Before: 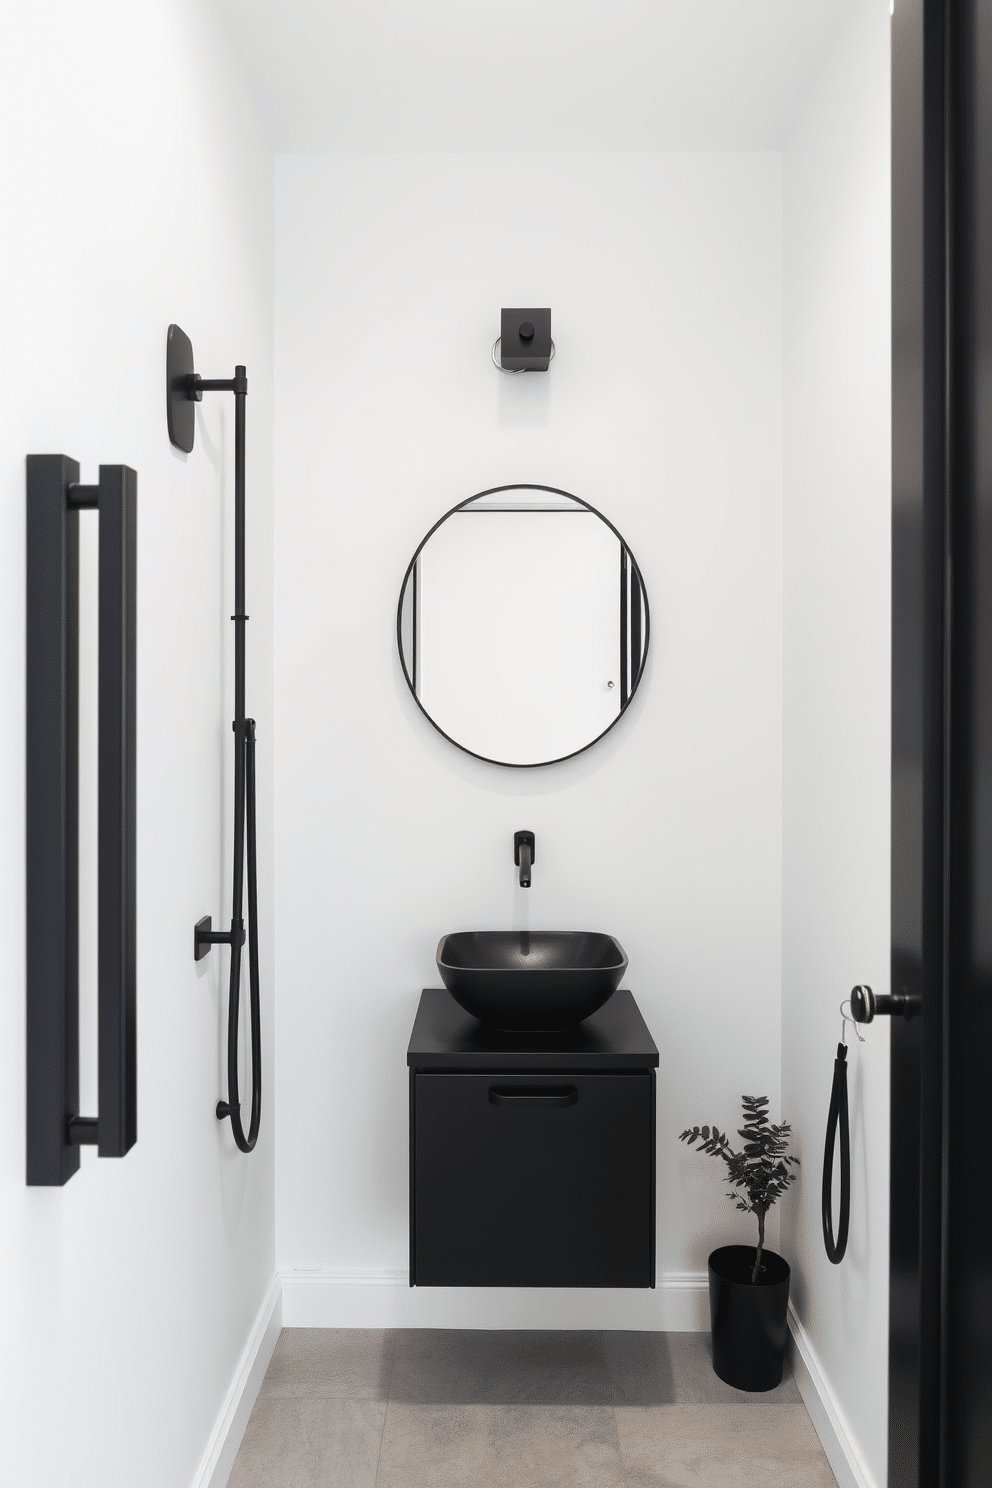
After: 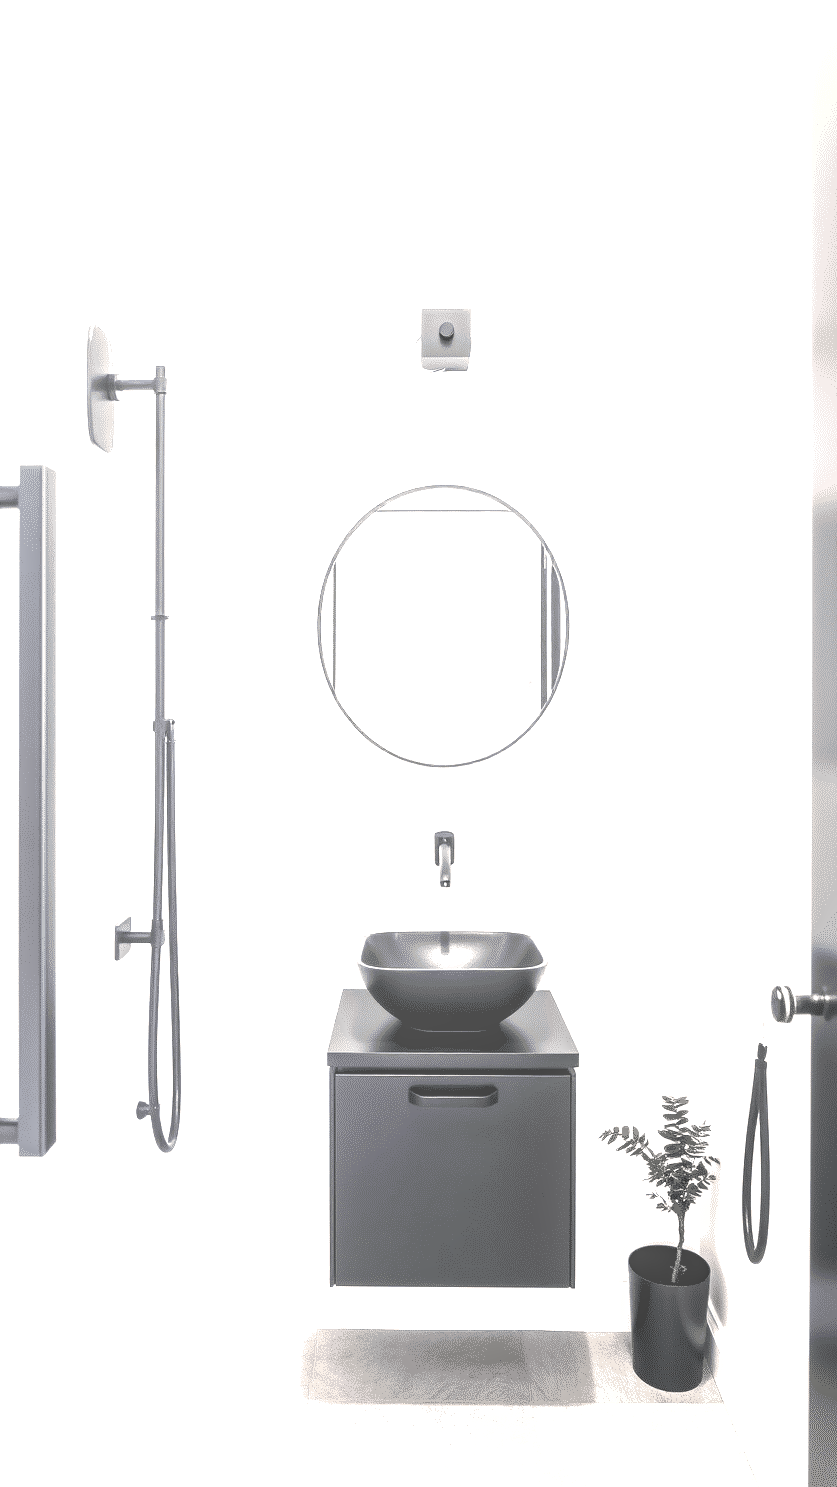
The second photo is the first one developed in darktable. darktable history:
tone equalizer: edges refinement/feathering 500, mask exposure compensation -1.57 EV, preserve details no
exposure: black level correction 0, exposure 2.336 EV, compensate highlight preservation false
local contrast: highlights 61%, detail 143%, midtone range 0.427
crop: left 8.082%, right 7.49%
